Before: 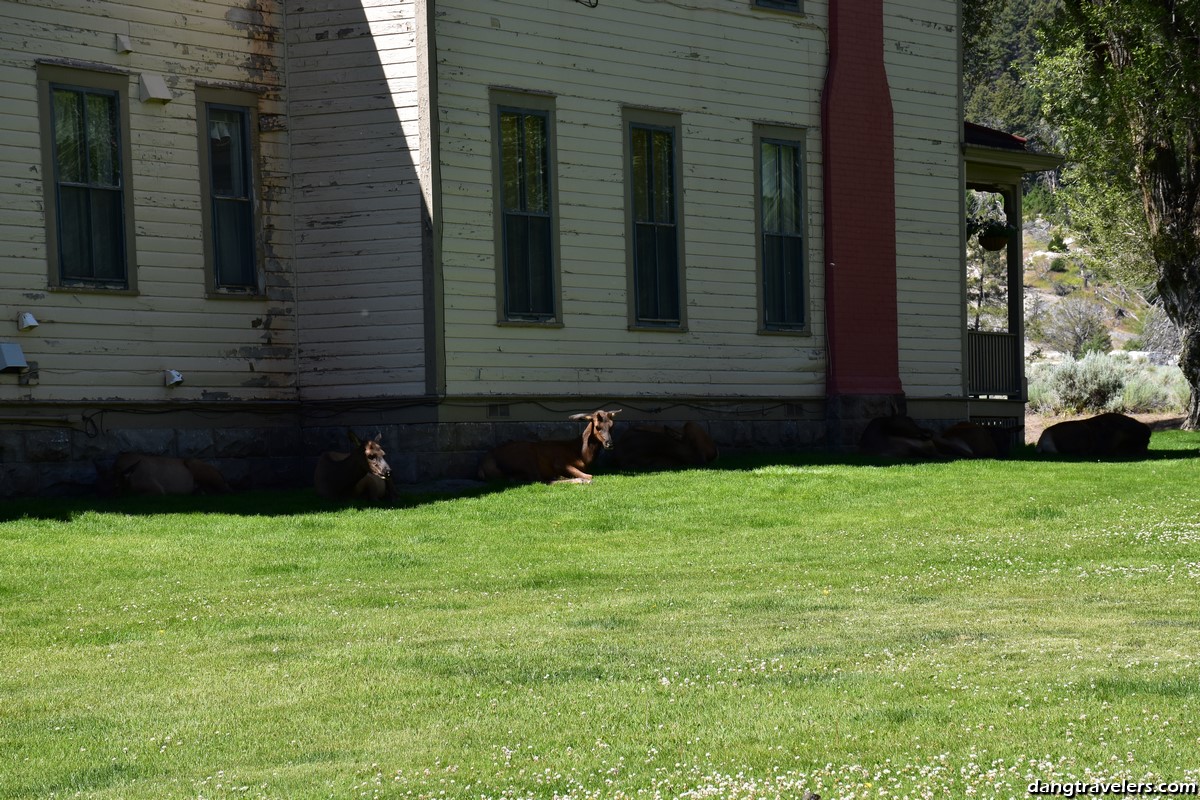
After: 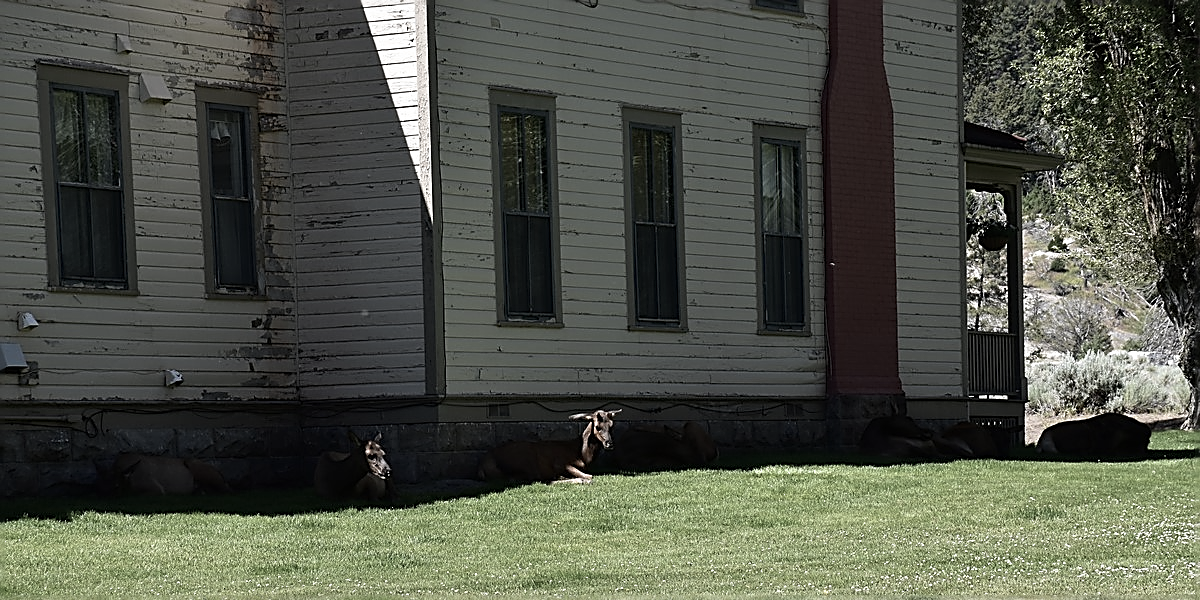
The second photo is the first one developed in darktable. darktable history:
sharpen: radius 1.685, amount 1.294
crop: bottom 24.967%
color correction: saturation 0.5
